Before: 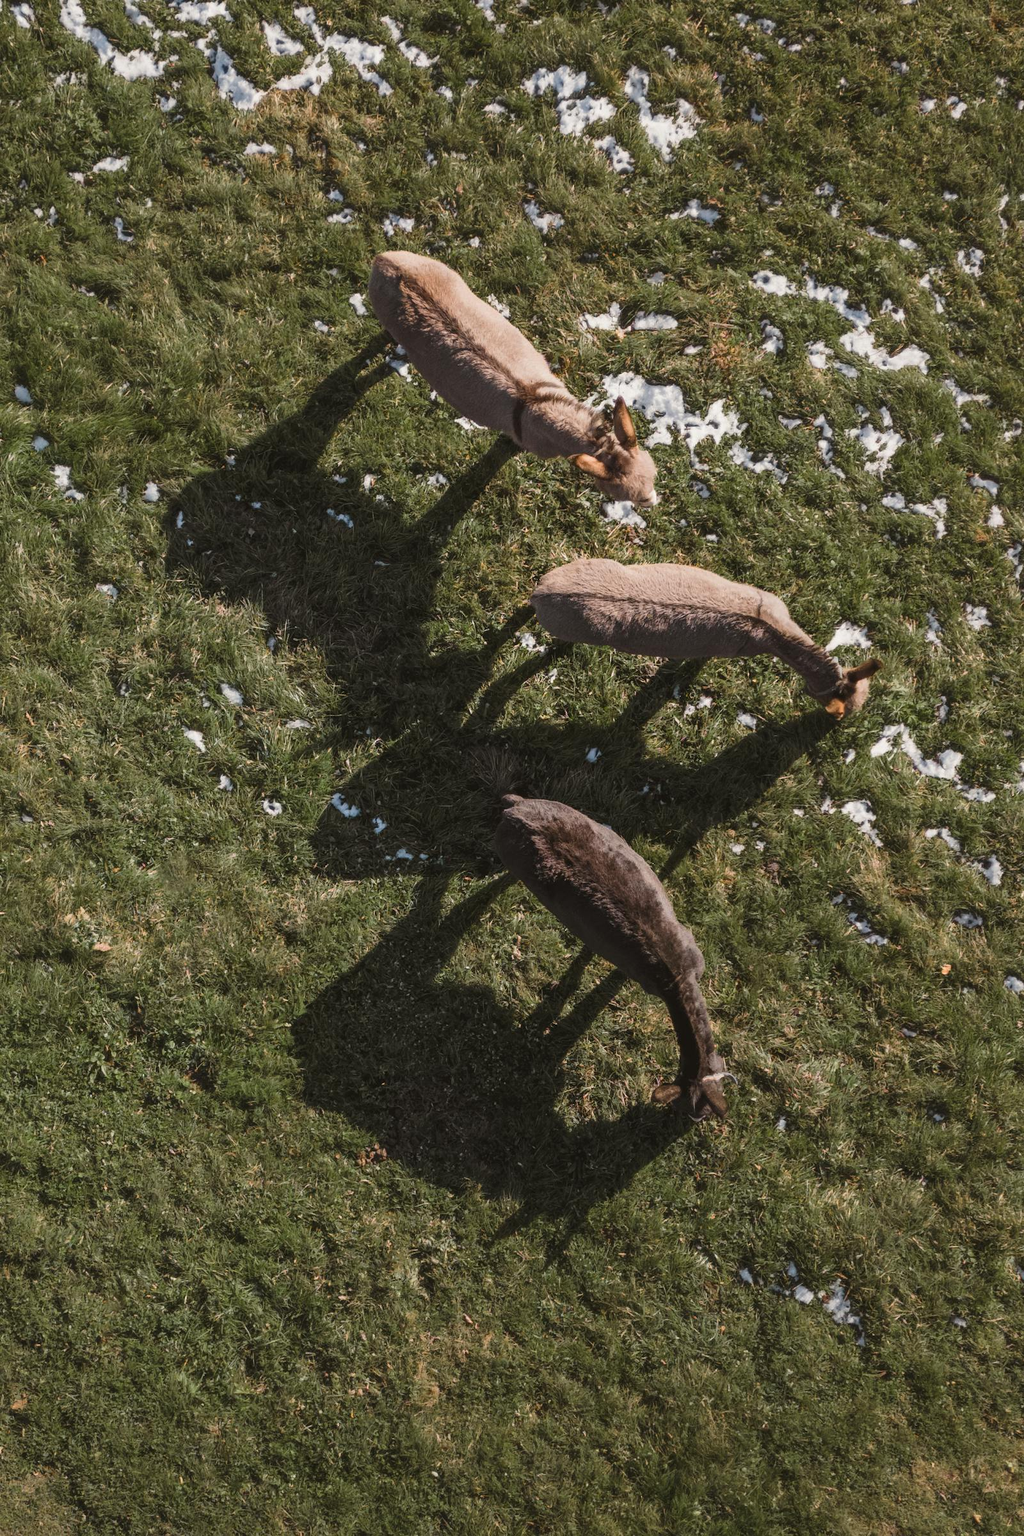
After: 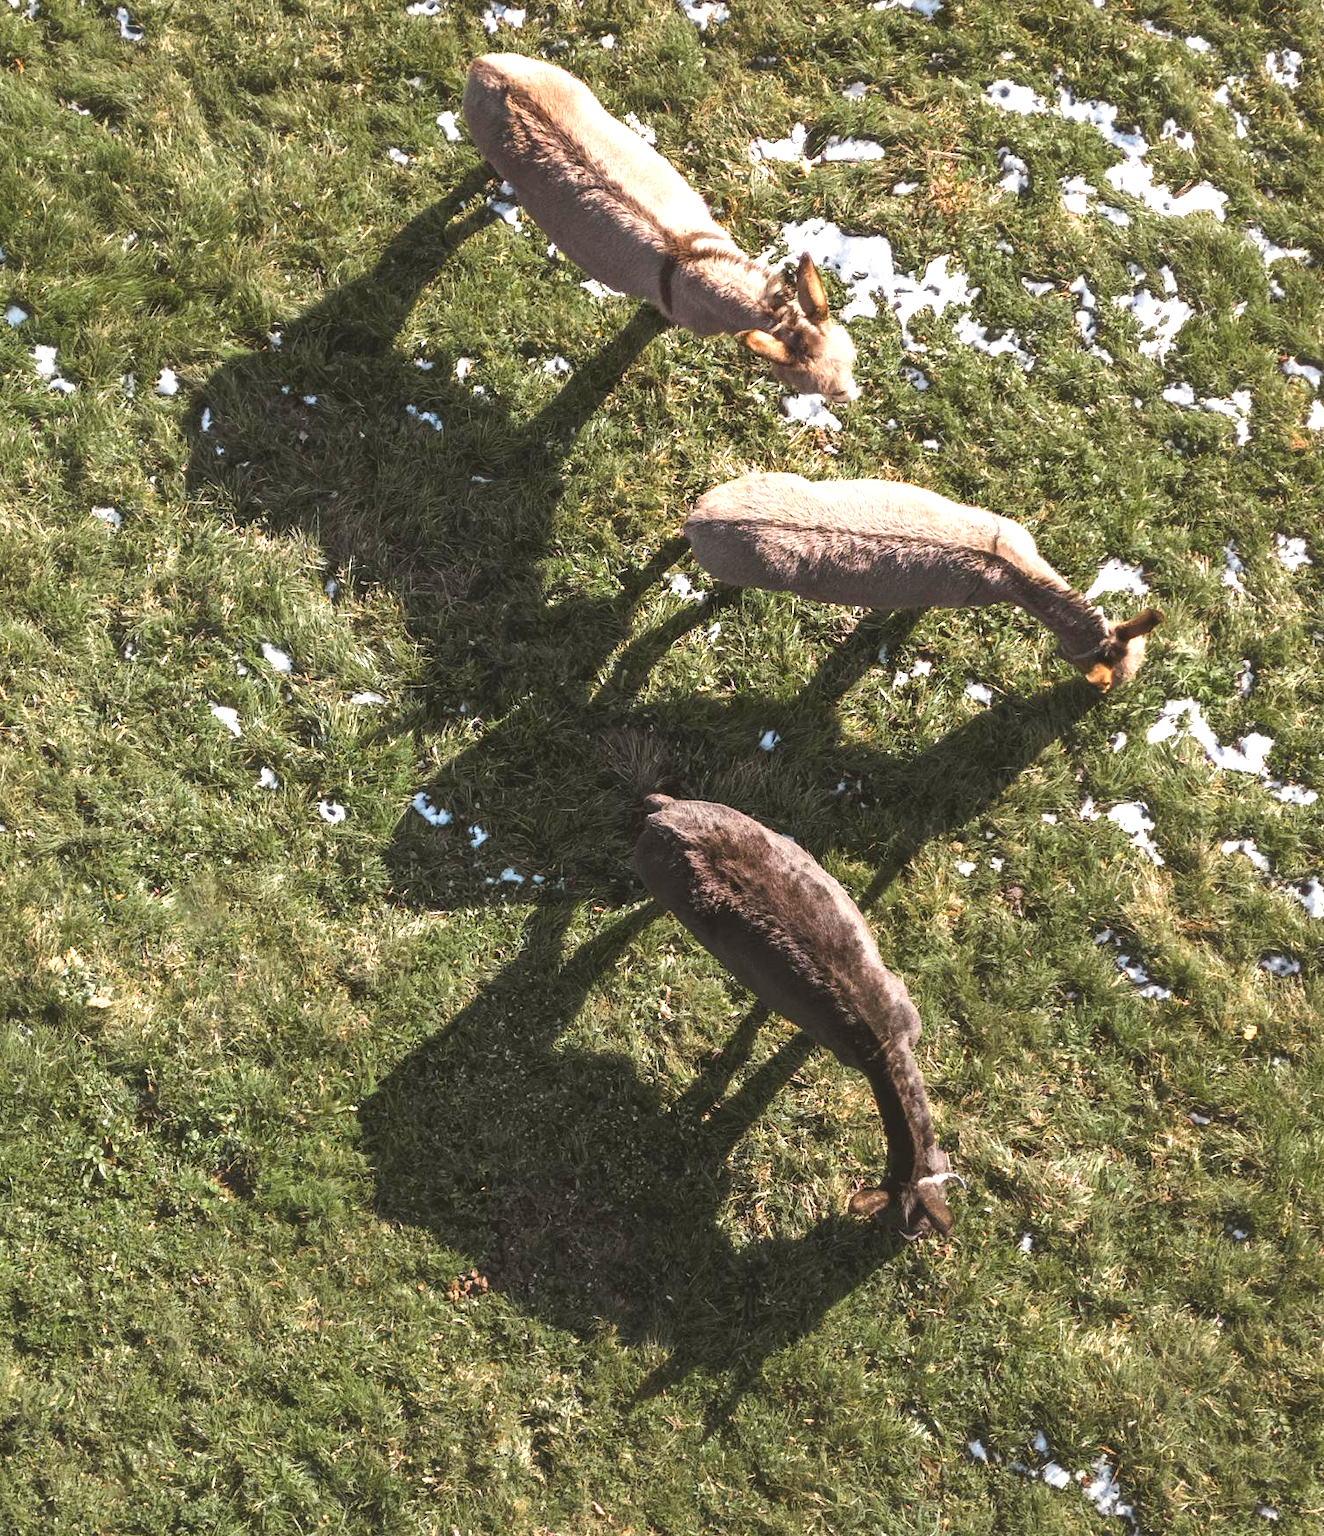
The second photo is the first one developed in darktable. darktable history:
crop and rotate: left 2.912%, top 13.82%, right 2.158%, bottom 12.79%
exposure: black level correction 0, exposure 1.2 EV, compensate highlight preservation false
